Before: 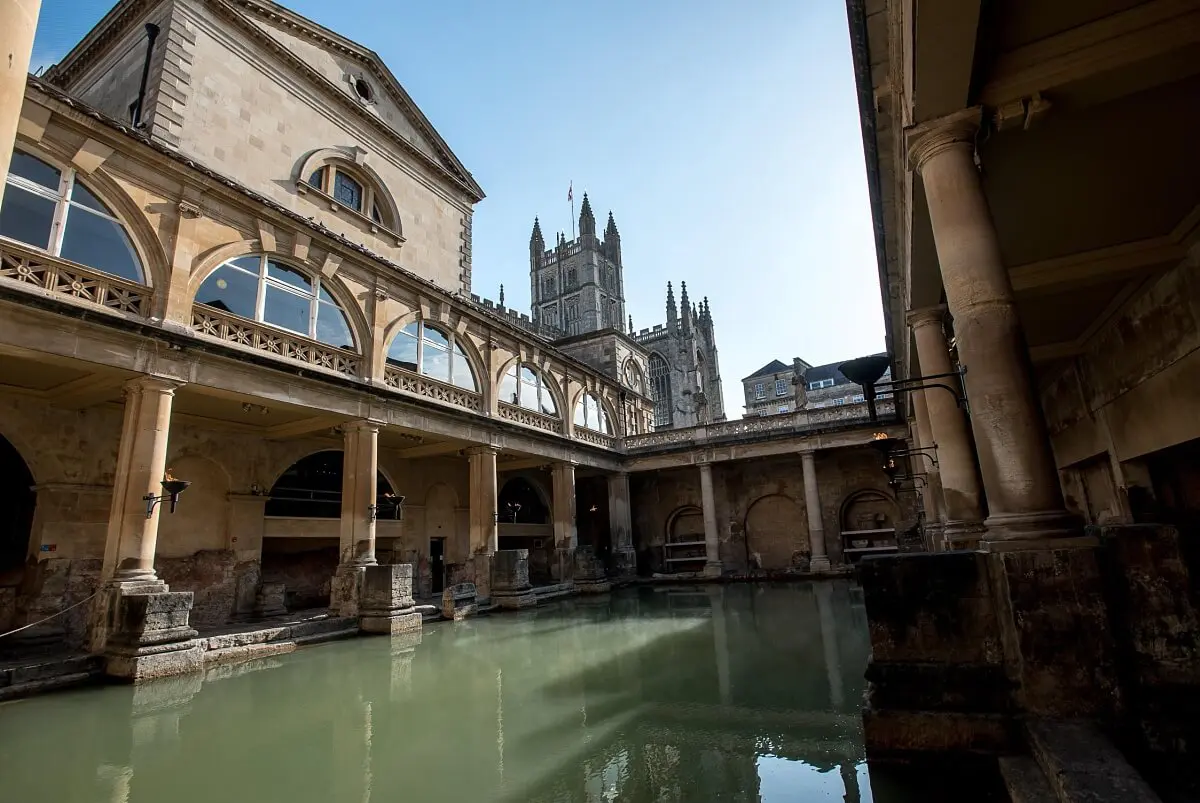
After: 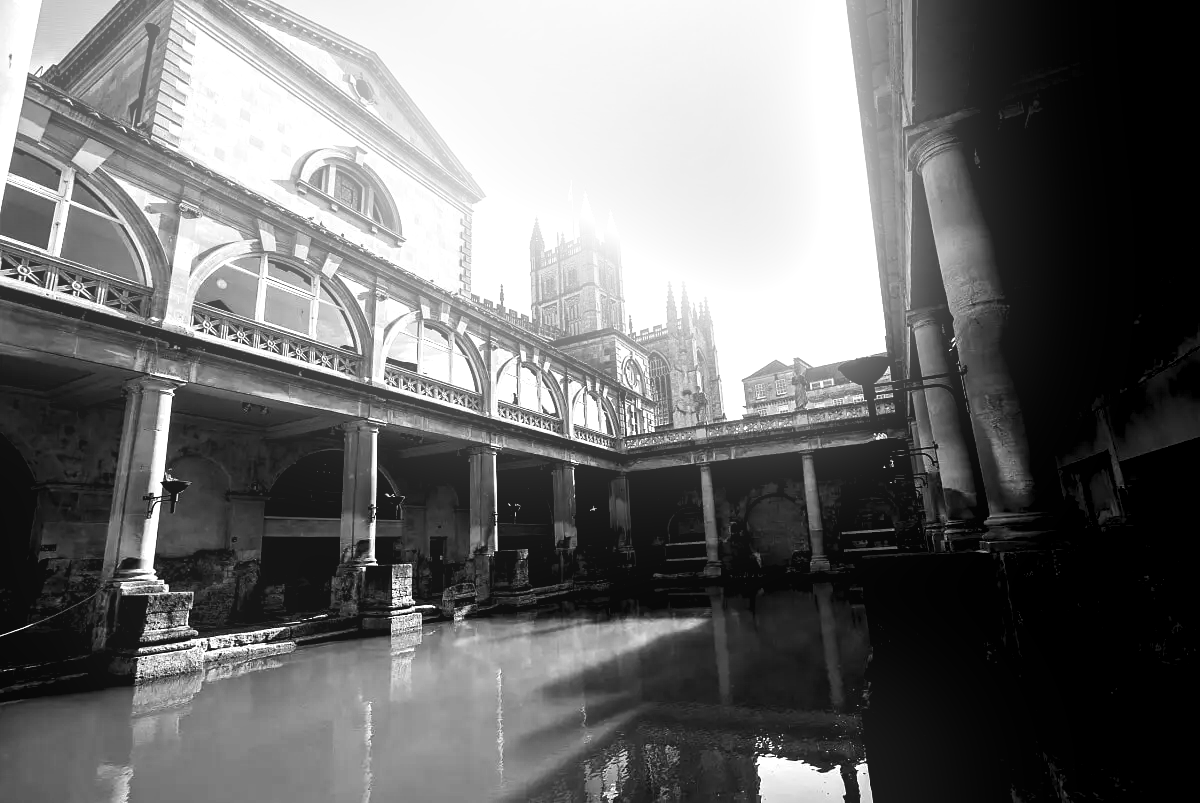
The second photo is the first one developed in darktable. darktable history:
bloom: on, module defaults
color balance rgb: on, module defaults
monochrome: size 1
levels: levels [0.073, 0.497, 0.972]
tone equalizer: -8 EV -1.08 EV, -7 EV -1.01 EV, -6 EV -0.867 EV, -5 EV -0.578 EV, -3 EV 0.578 EV, -2 EV 0.867 EV, -1 EV 1.01 EV, +0 EV 1.08 EV, edges refinement/feathering 500, mask exposure compensation -1.57 EV, preserve details no
